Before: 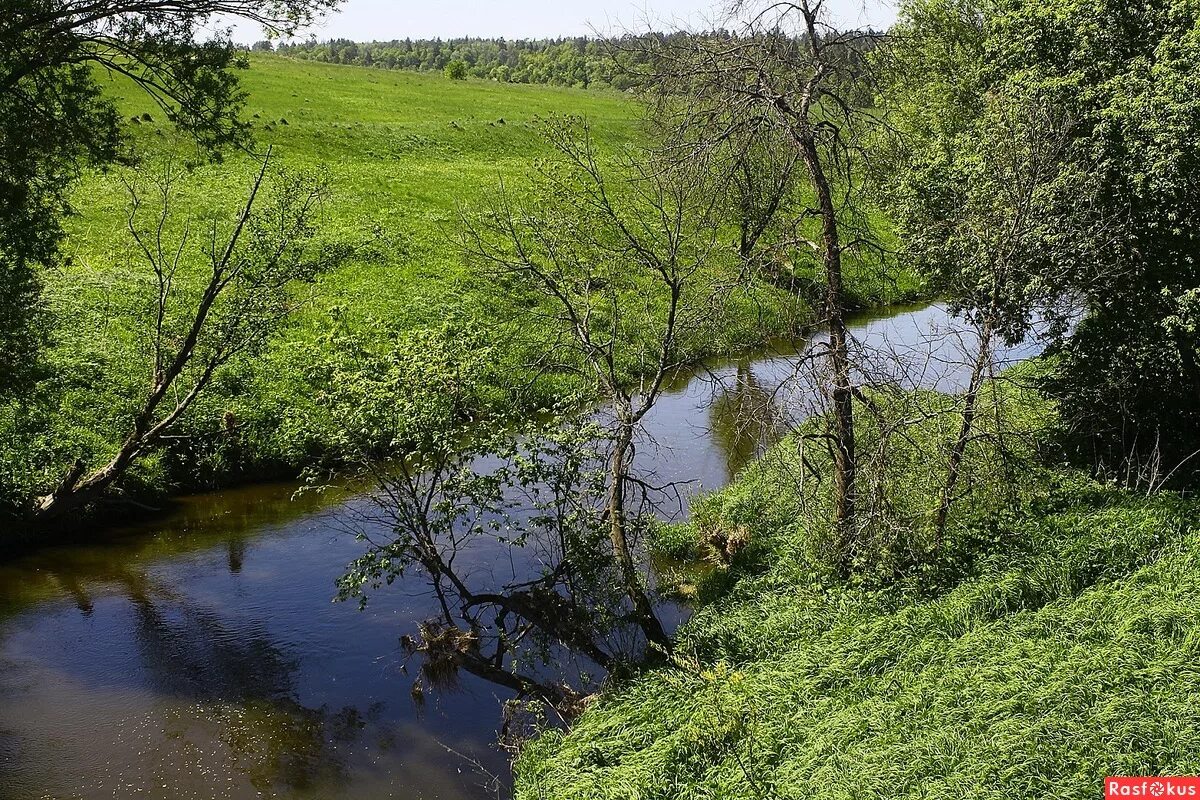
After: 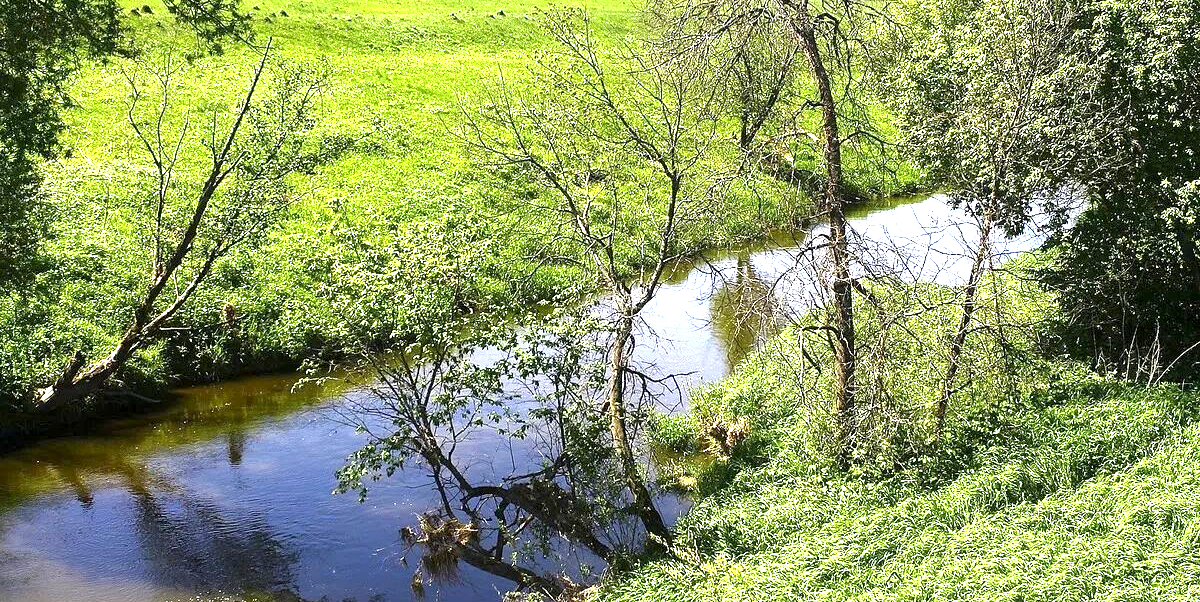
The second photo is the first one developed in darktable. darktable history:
exposure: black level correction 0.001, exposure 1.729 EV, compensate exposure bias true, compensate highlight preservation false
crop: top 13.612%, bottom 10.94%
